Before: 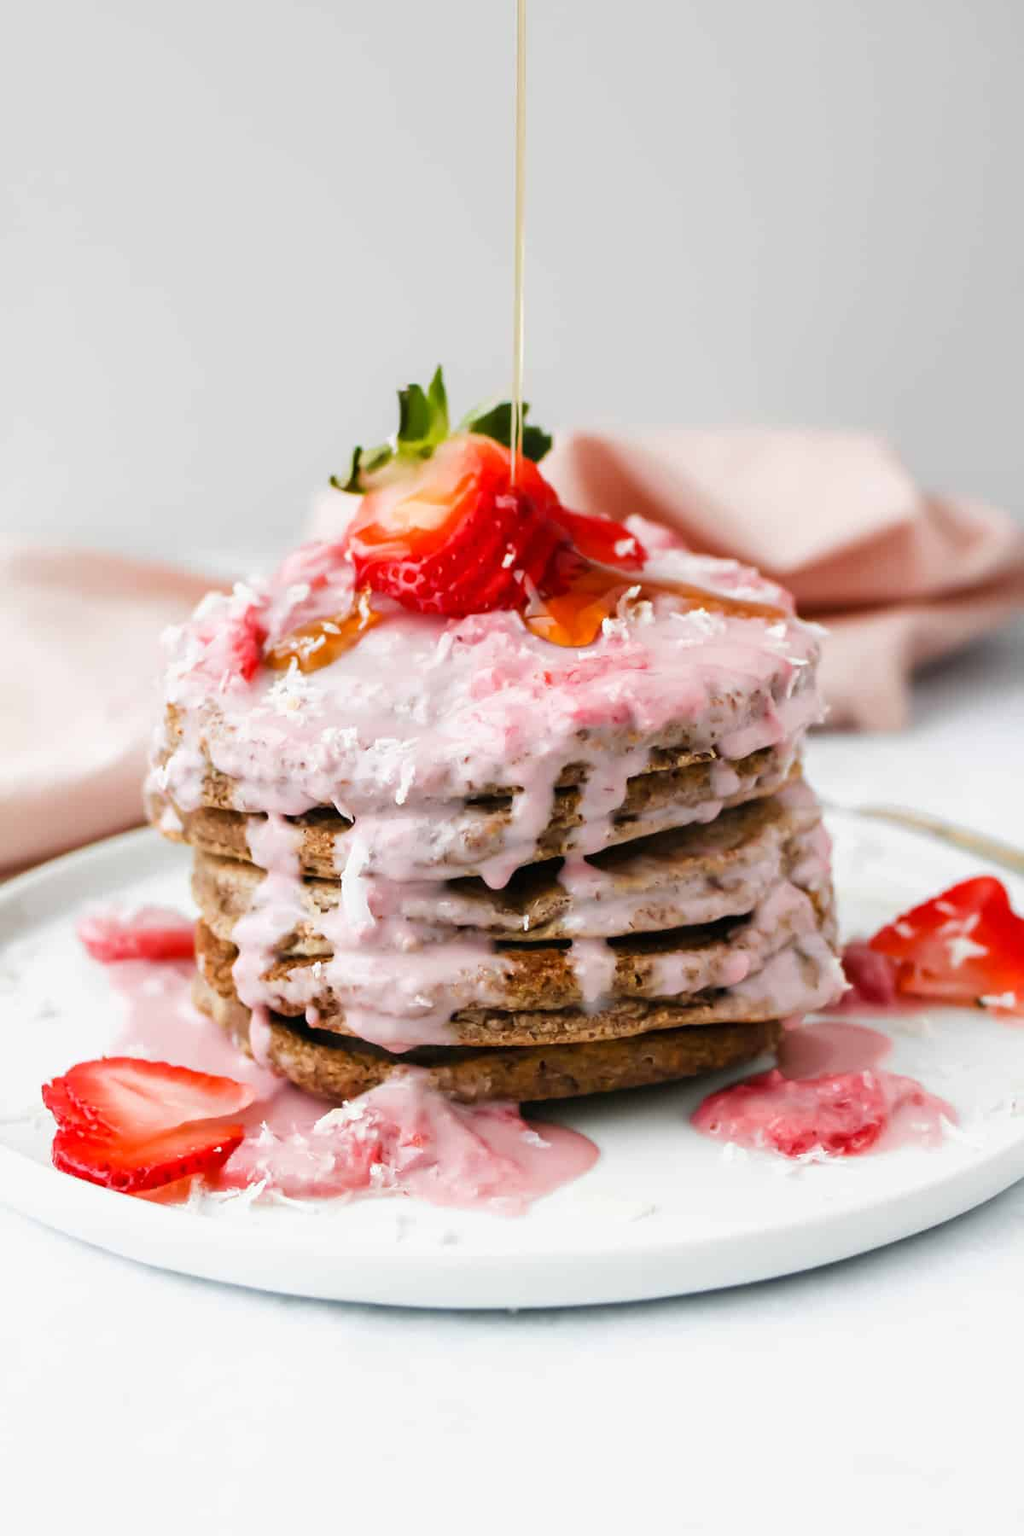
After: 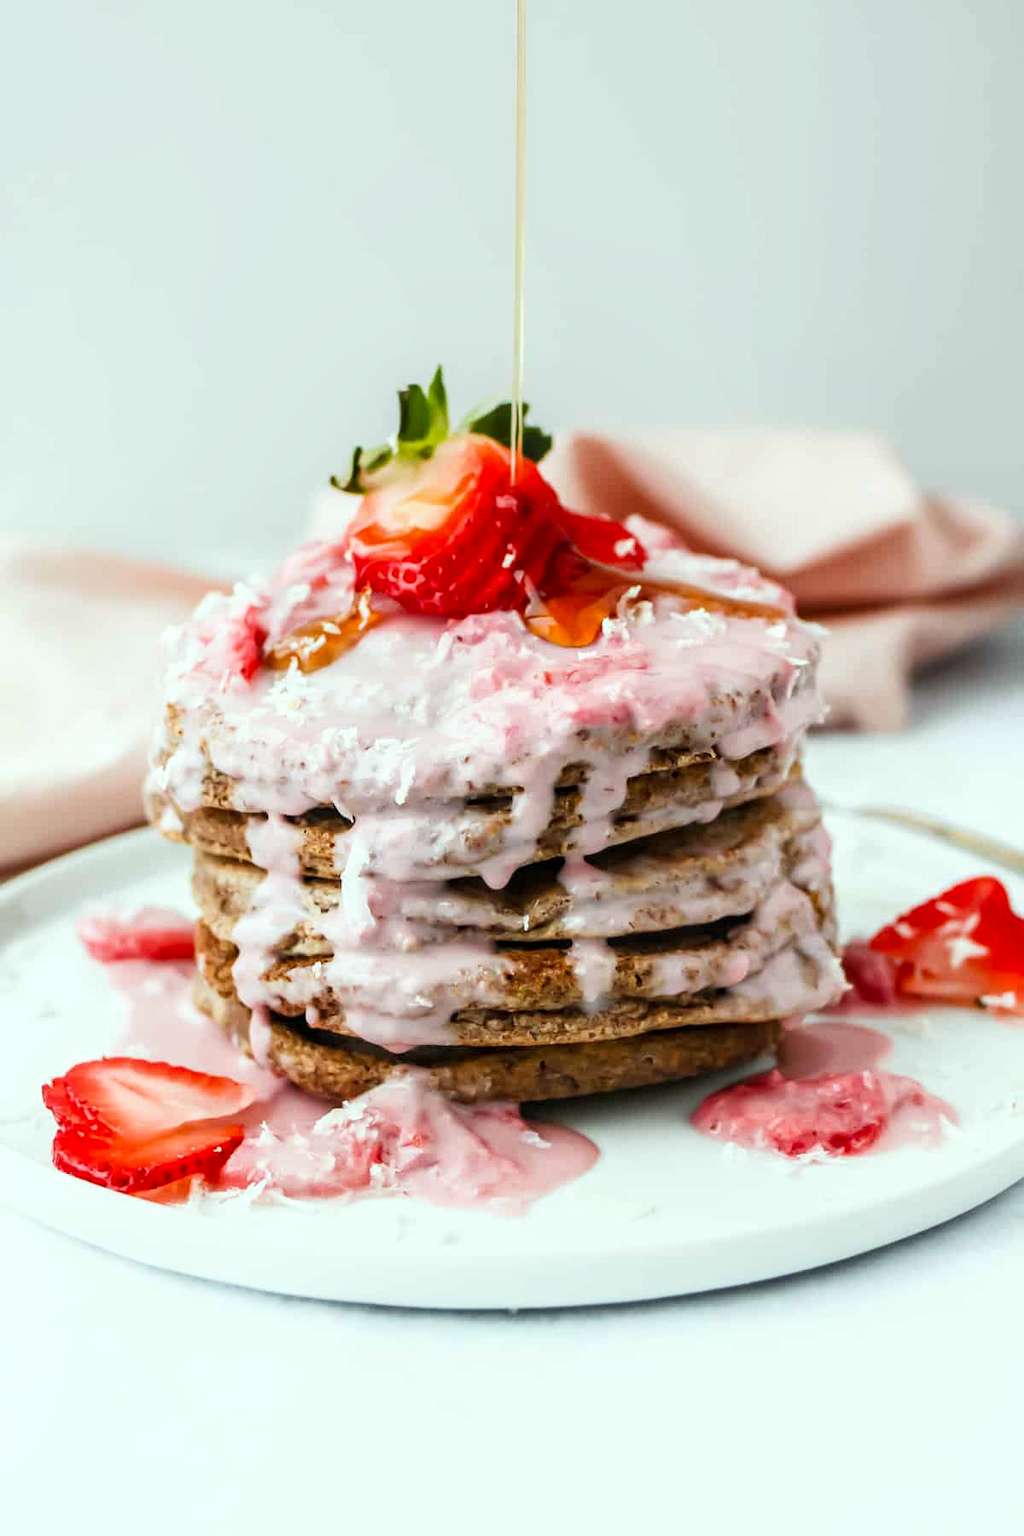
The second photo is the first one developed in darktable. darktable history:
shadows and highlights: shadows 0, highlights 40
vibrance: vibrance 20%
color correction: highlights a* -6.69, highlights b* 0.49
local contrast: on, module defaults
